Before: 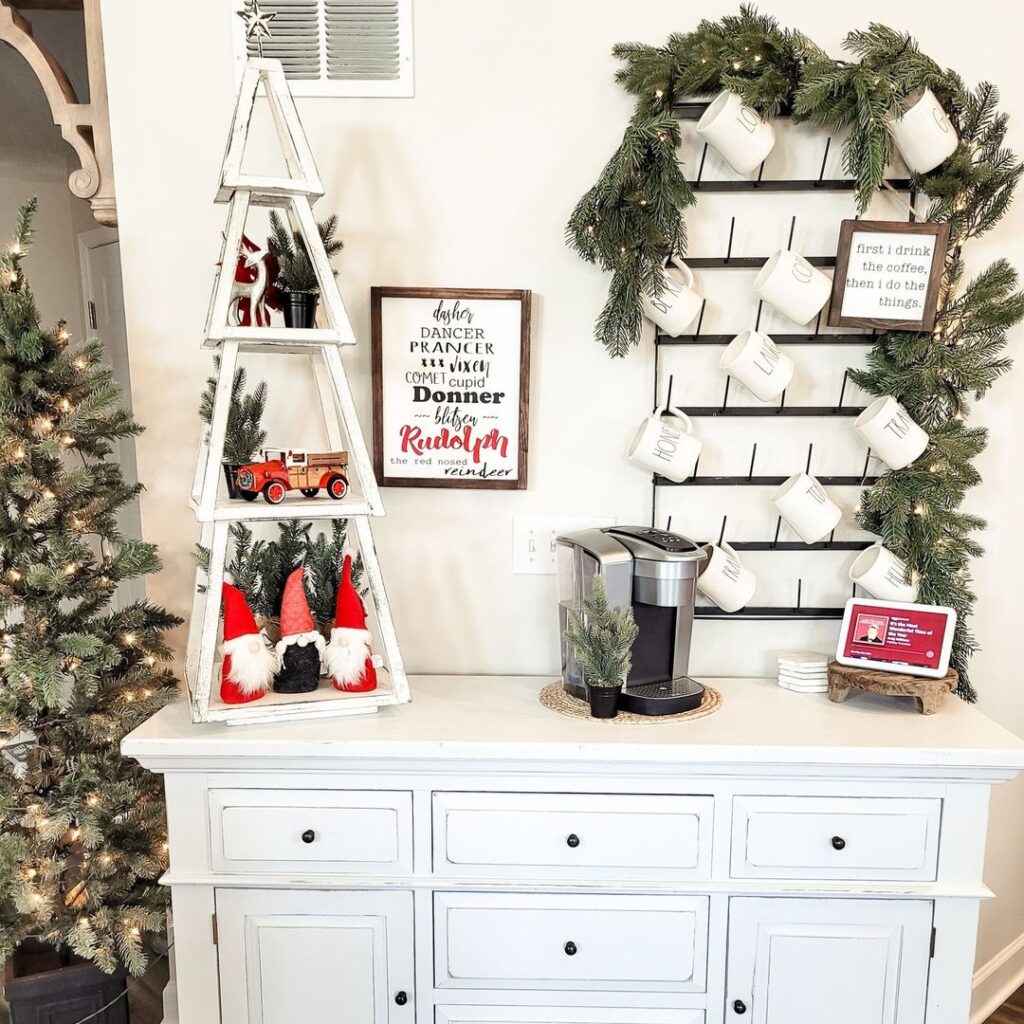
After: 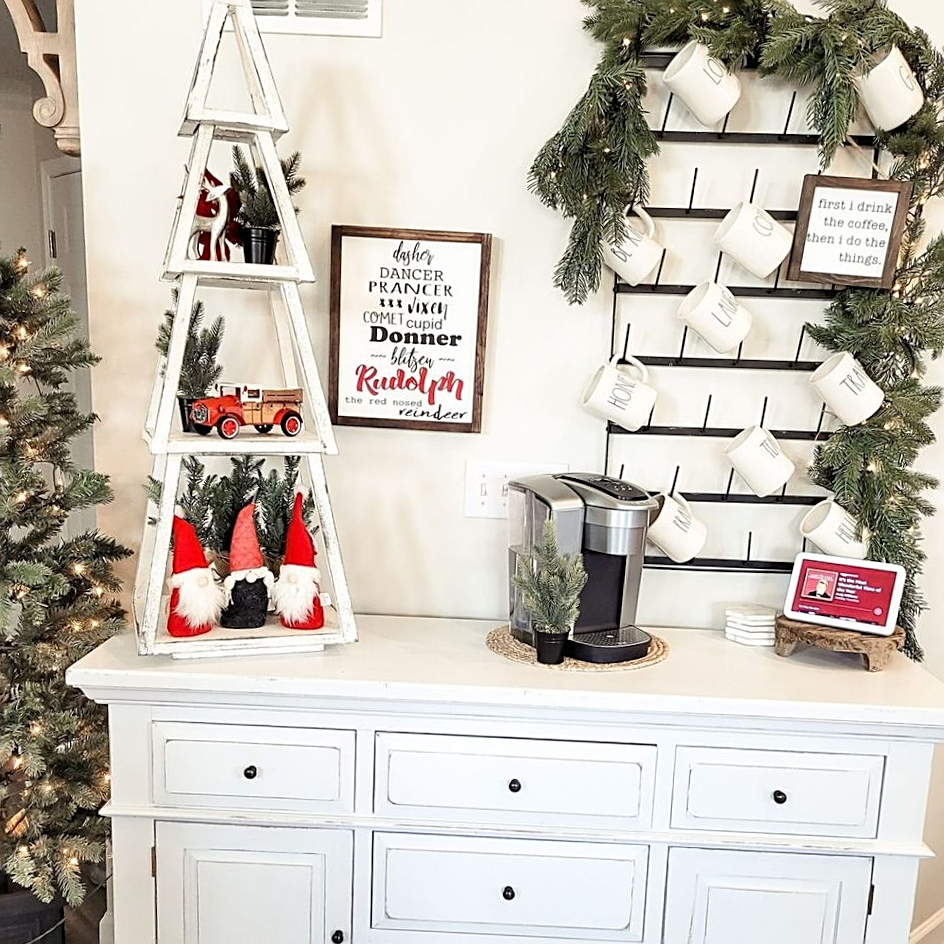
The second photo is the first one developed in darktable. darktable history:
crop and rotate: angle -1.96°, left 3.097%, top 4.154%, right 1.586%, bottom 0.529%
sharpen: on, module defaults
